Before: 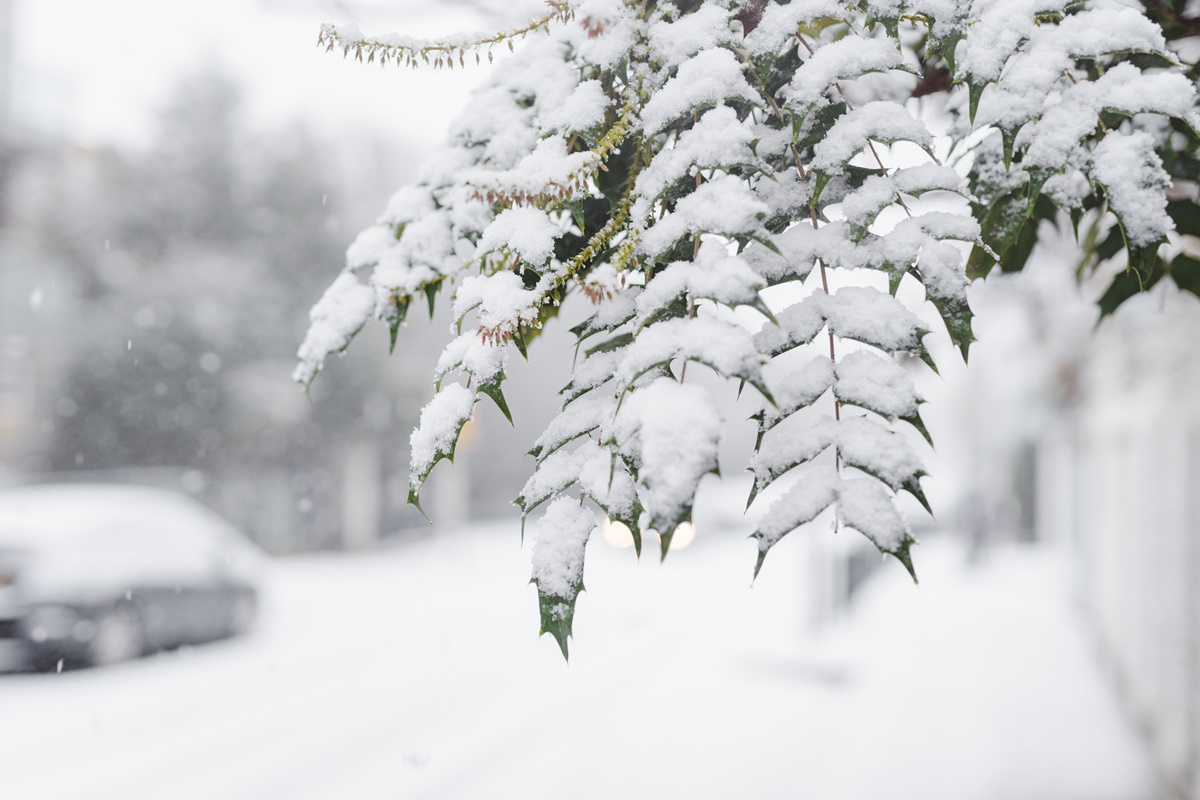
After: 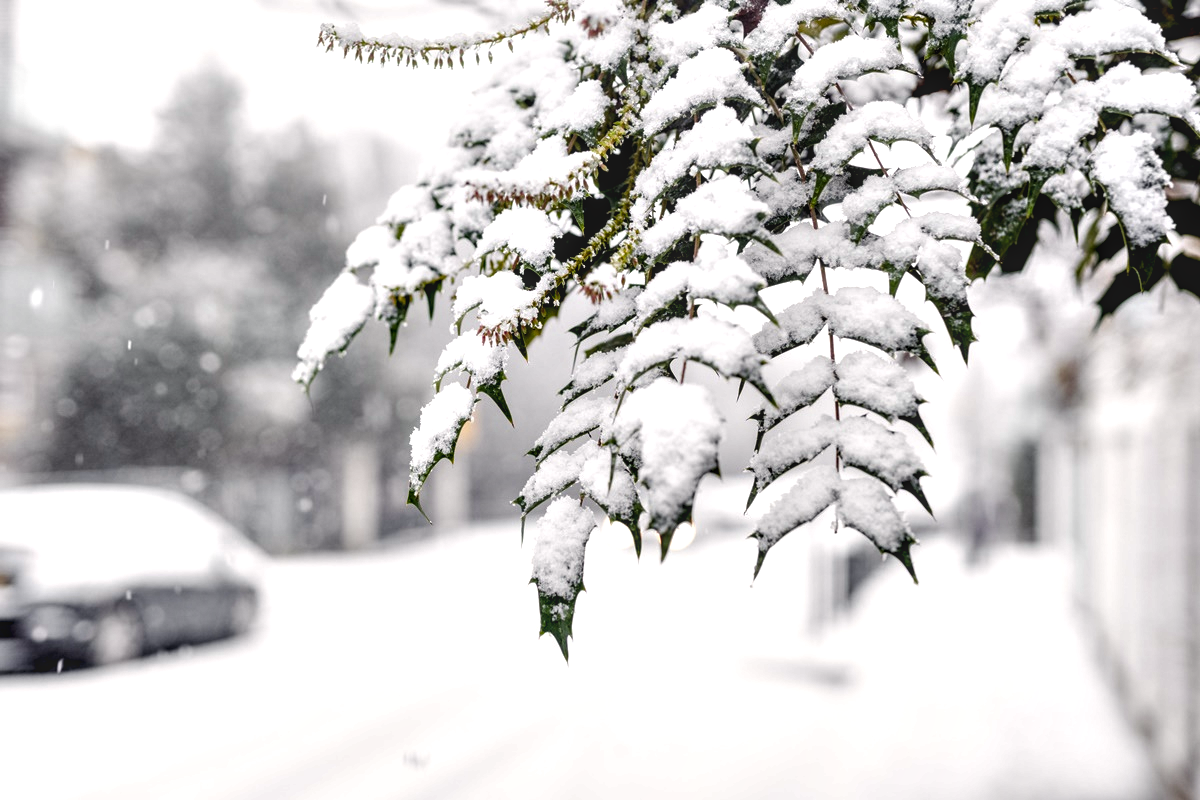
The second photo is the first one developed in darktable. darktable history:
local contrast: on, module defaults
contrast equalizer: octaves 7, y [[0.627 ×6], [0.563 ×6], [0 ×6], [0 ×6], [0 ×6]]
exposure: black level correction 0.006, exposure -0.226 EV, compensate highlight preservation false
color balance rgb: shadows lift › chroma 1%, shadows lift › hue 28.8°, power › hue 60°, highlights gain › chroma 1%, highlights gain › hue 60°, global offset › luminance 0.25%, perceptual saturation grading › highlights -20%, perceptual saturation grading › shadows 20%, perceptual brilliance grading › highlights 10%, perceptual brilliance grading › shadows -5%, global vibrance 19.67%
